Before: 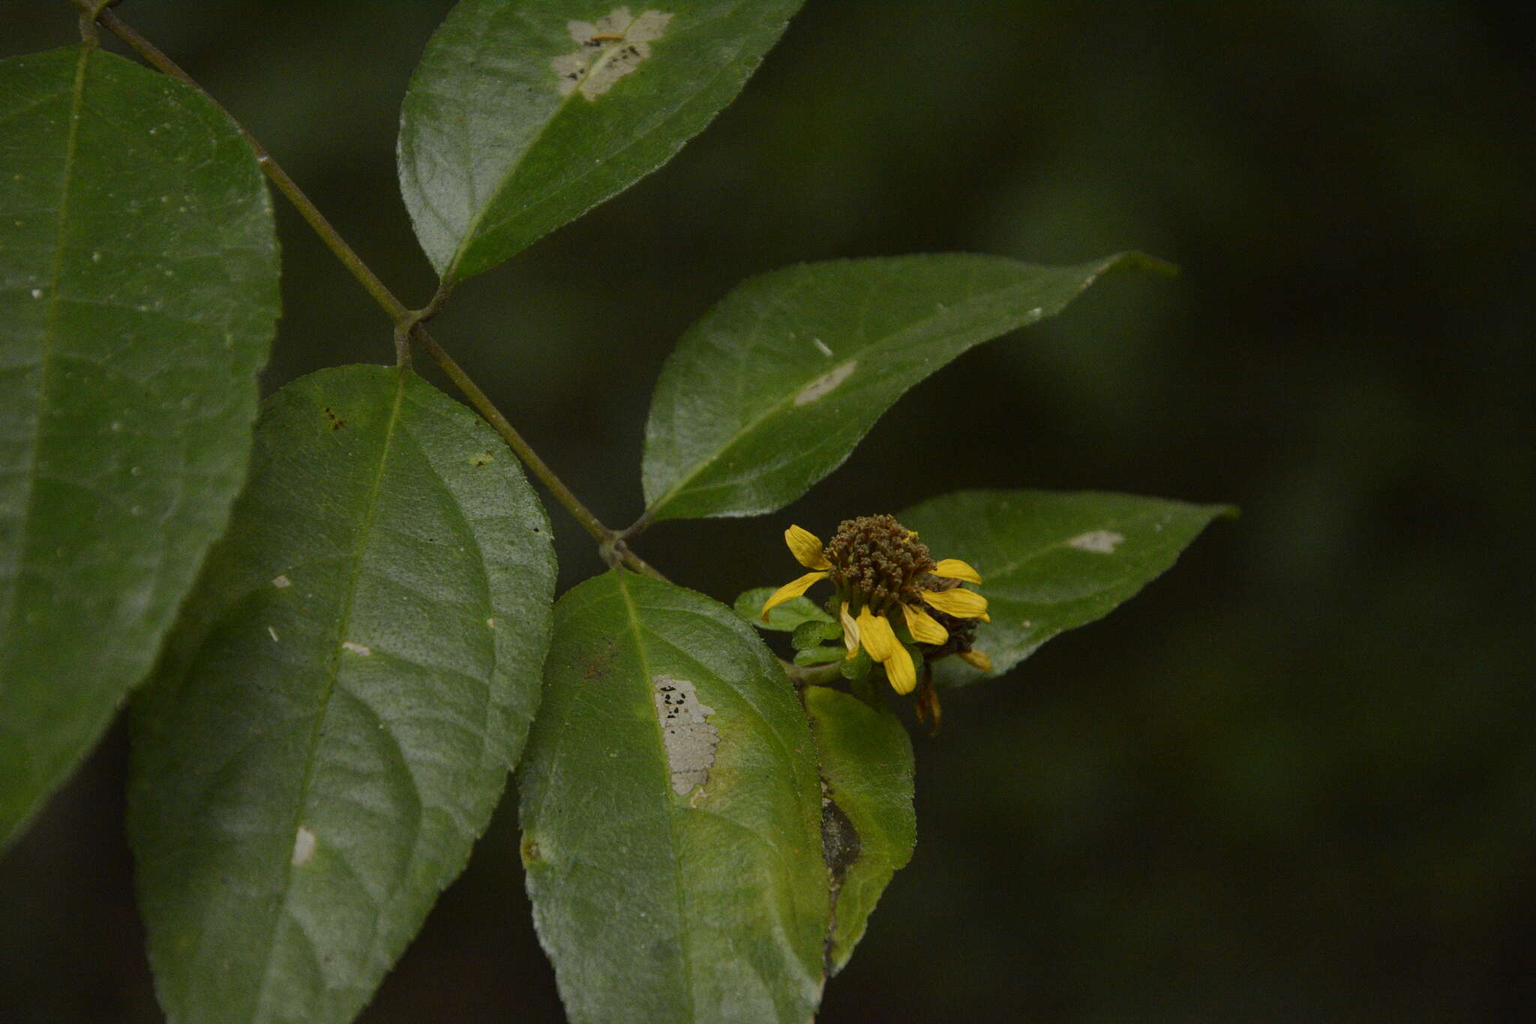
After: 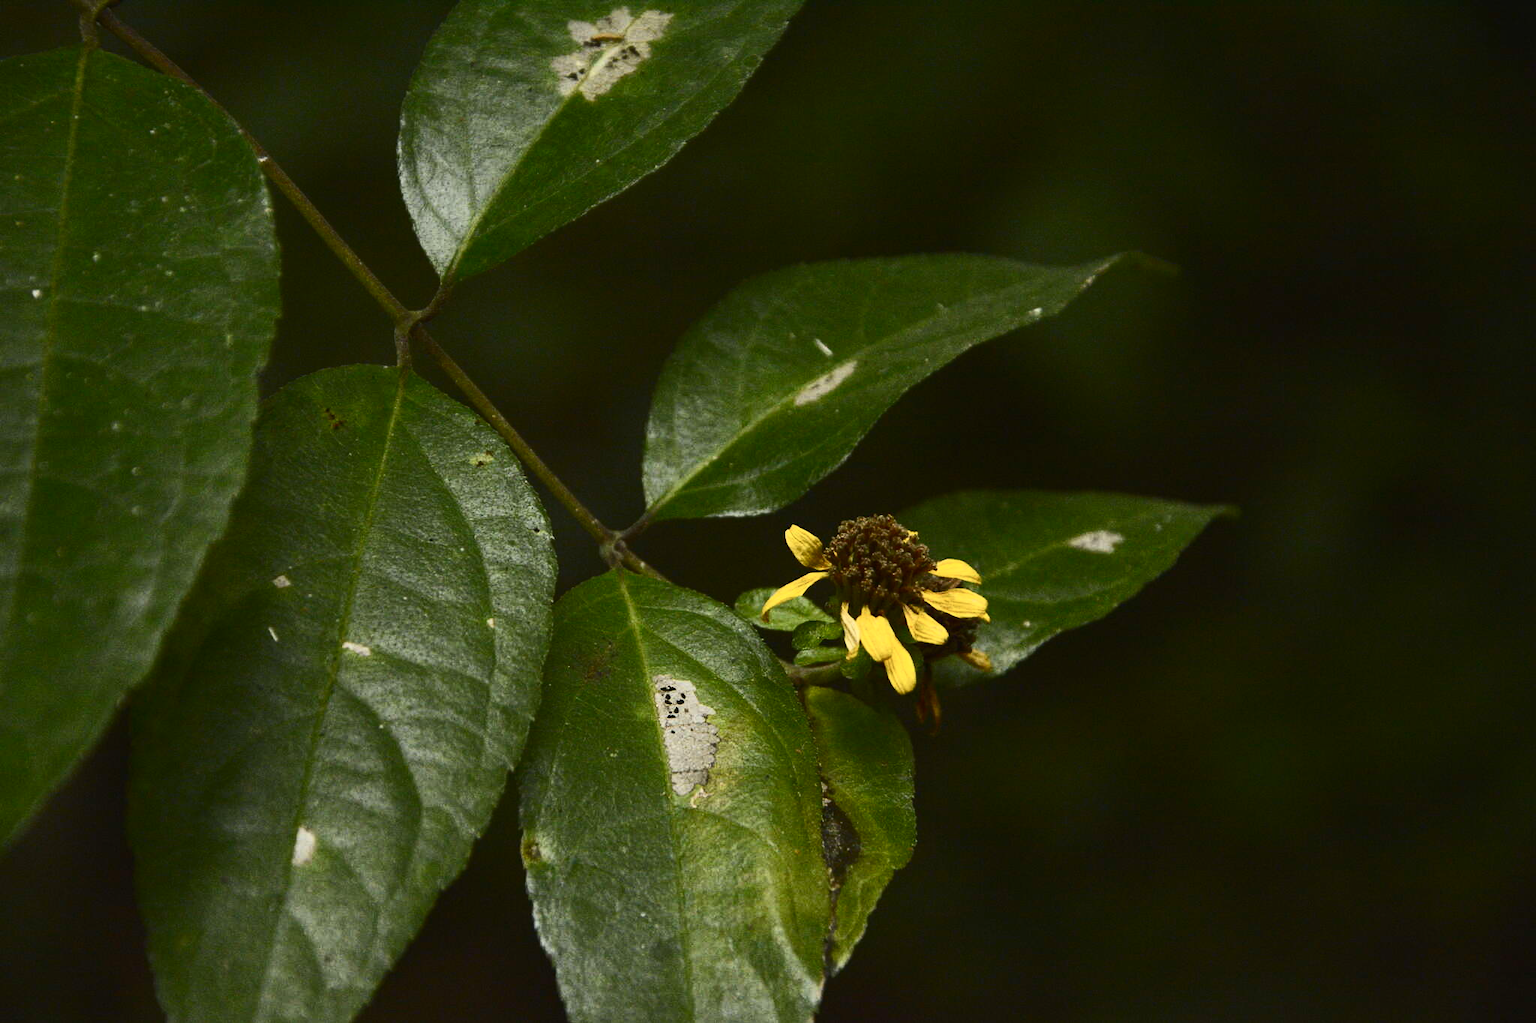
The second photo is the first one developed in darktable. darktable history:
contrast brightness saturation: contrast 0.621, brightness 0.324, saturation 0.148
